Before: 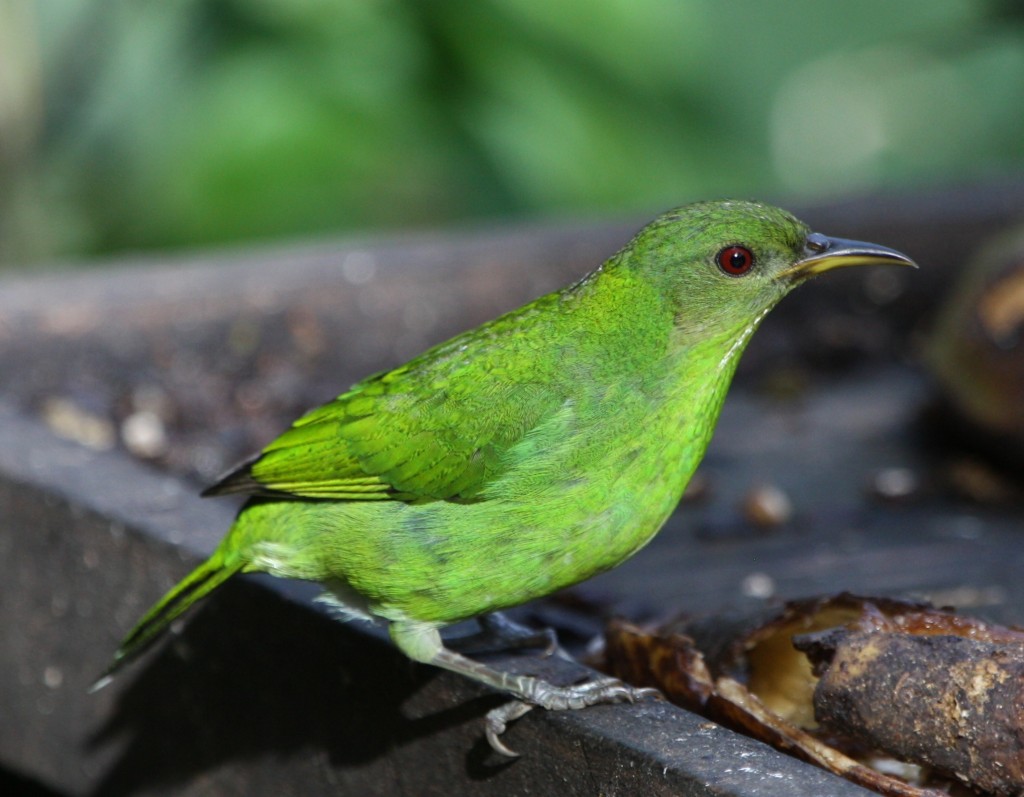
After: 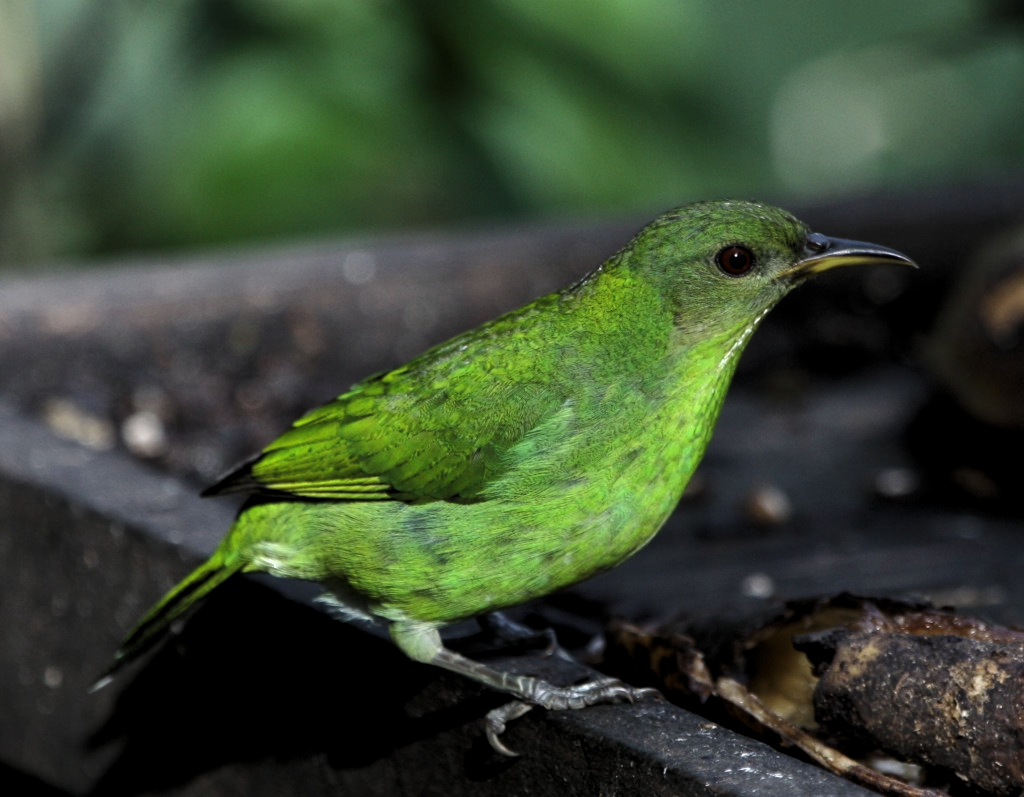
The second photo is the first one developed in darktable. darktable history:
tone equalizer: on, module defaults
levels: levels [0.101, 0.578, 0.953]
color balance: mode lift, gamma, gain (sRGB)
